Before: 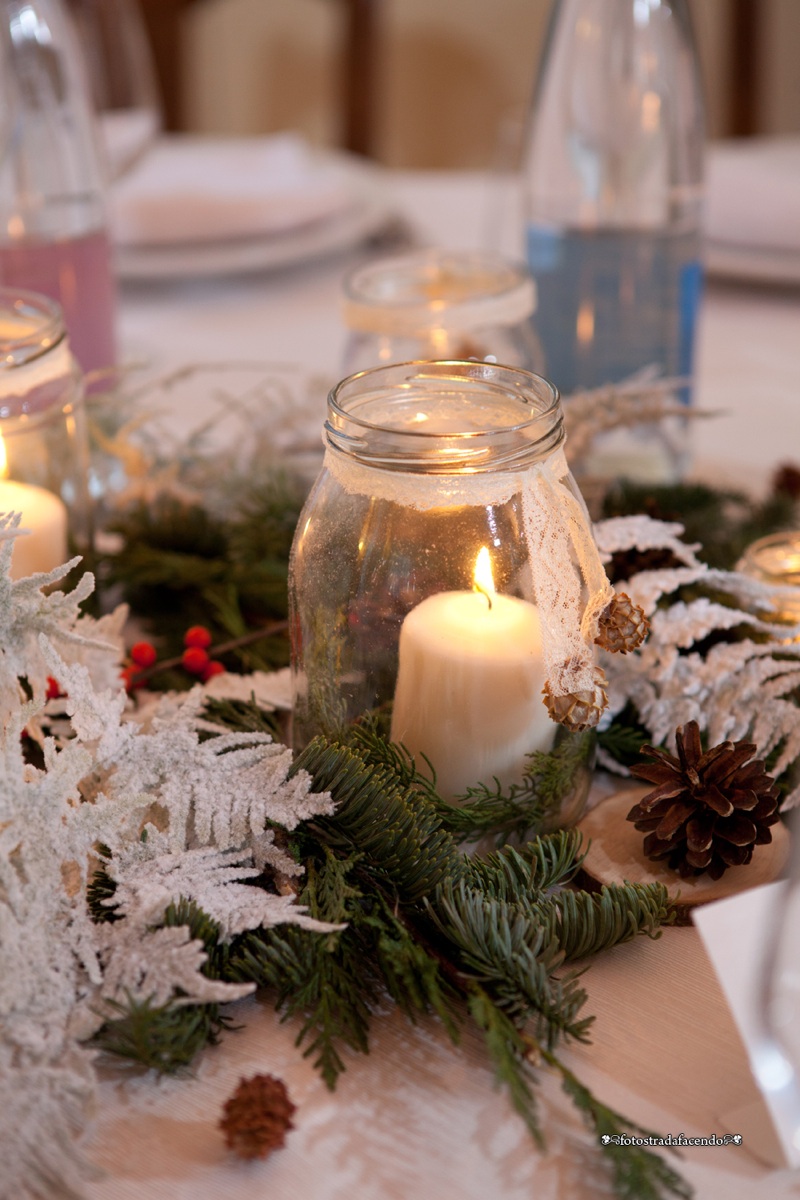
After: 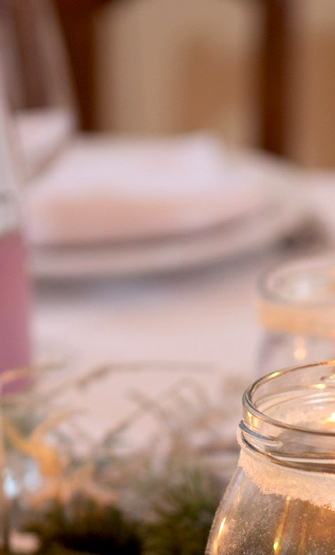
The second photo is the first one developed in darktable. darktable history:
crop and rotate: left 10.817%, top 0.062%, right 47.194%, bottom 53.626%
exposure: black level correction 0.005, exposure 0.286 EV, compensate highlight preservation false
